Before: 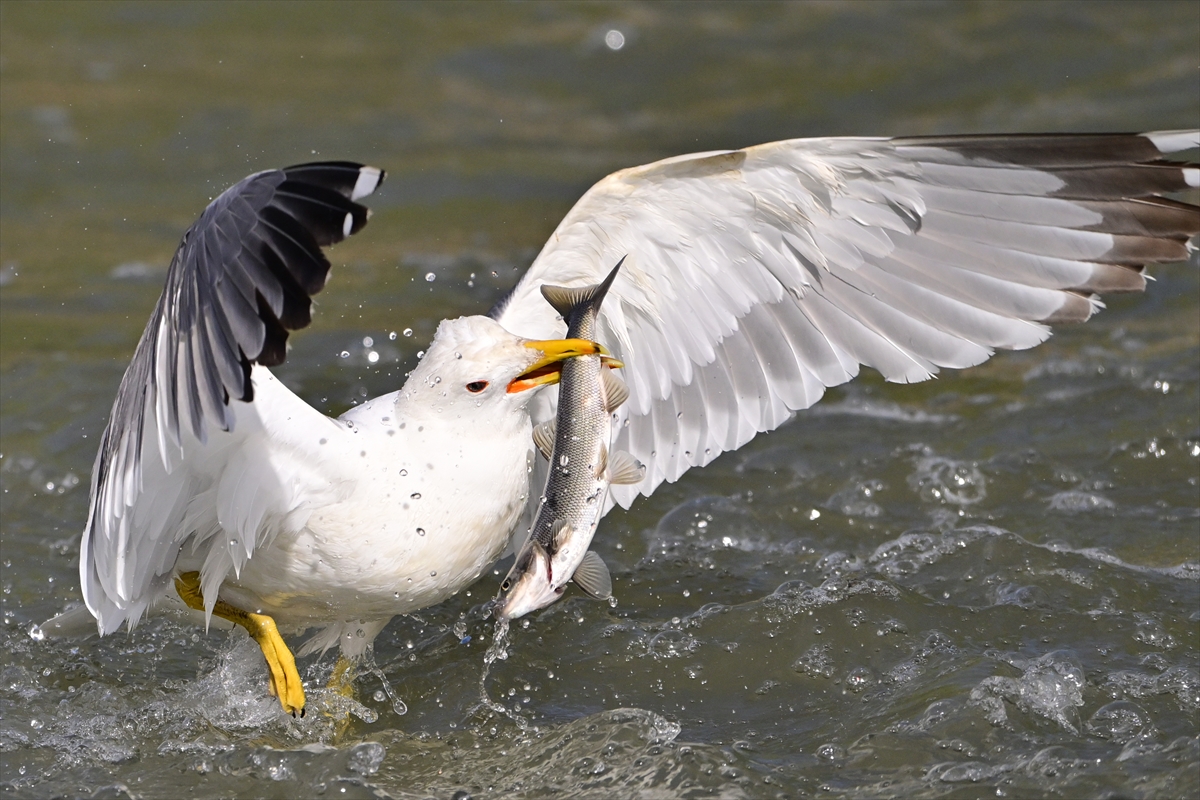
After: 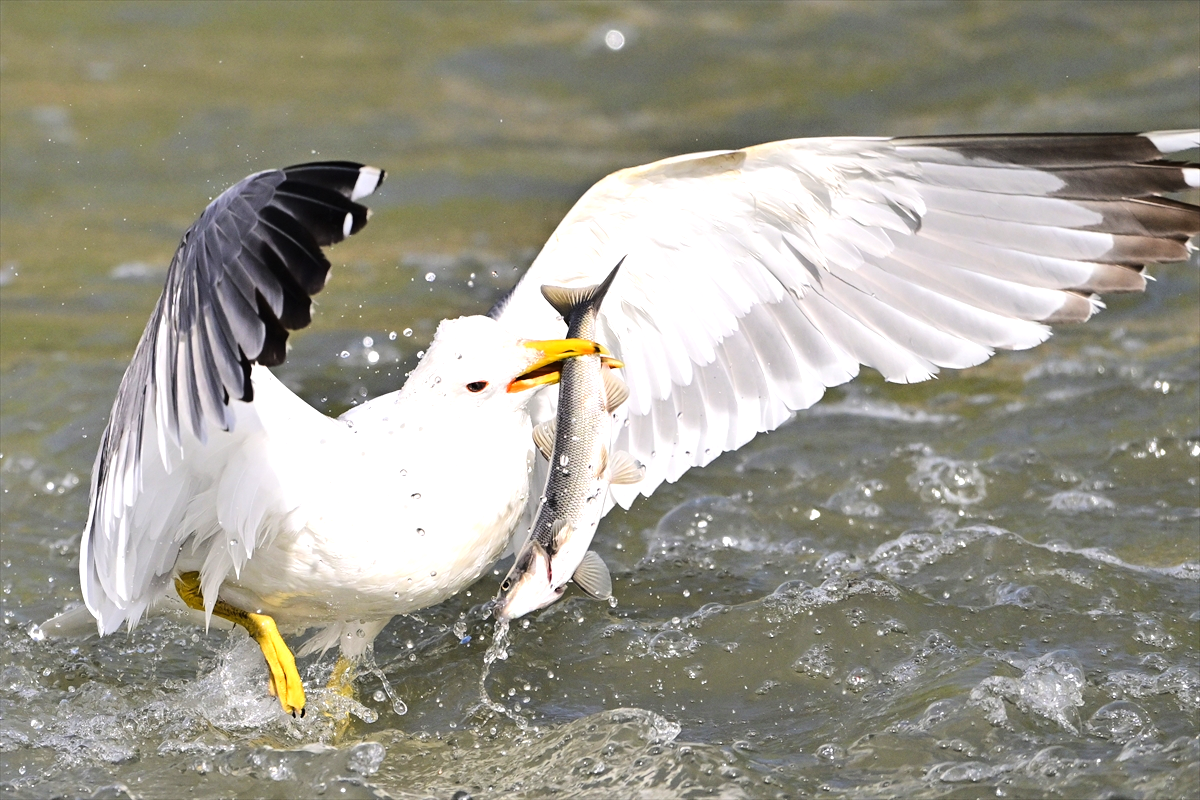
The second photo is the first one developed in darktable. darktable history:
exposure: black level correction 0, exposure 0.703 EV, compensate highlight preservation false
tone curve: curves: ch0 [(0, 0) (0.033, 0.016) (0.171, 0.127) (0.33, 0.331) (0.432, 0.475) (0.601, 0.665) (0.843, 0.876) (1, 1)]; ch1 [(0, 0) (0.339, 0.349) (0.445, 0.42) (0.476, 0.47) (0.501, 0.499) (0.516, 0.525) (0.548, 0.563) (0.584, 0.633) (0.728, 0.746) (1, 1)]; ch2 [(0, 0) (0.327, 0.324) (0.417, 0.44) (0.46, 0.453) (0.502, 0.498) (0.517, 0.524) (0.53, 0.554) (0.579, 0.599) (0.745, 0.704) (1, 1)], color space Lab, linked channels, preserve colors none
